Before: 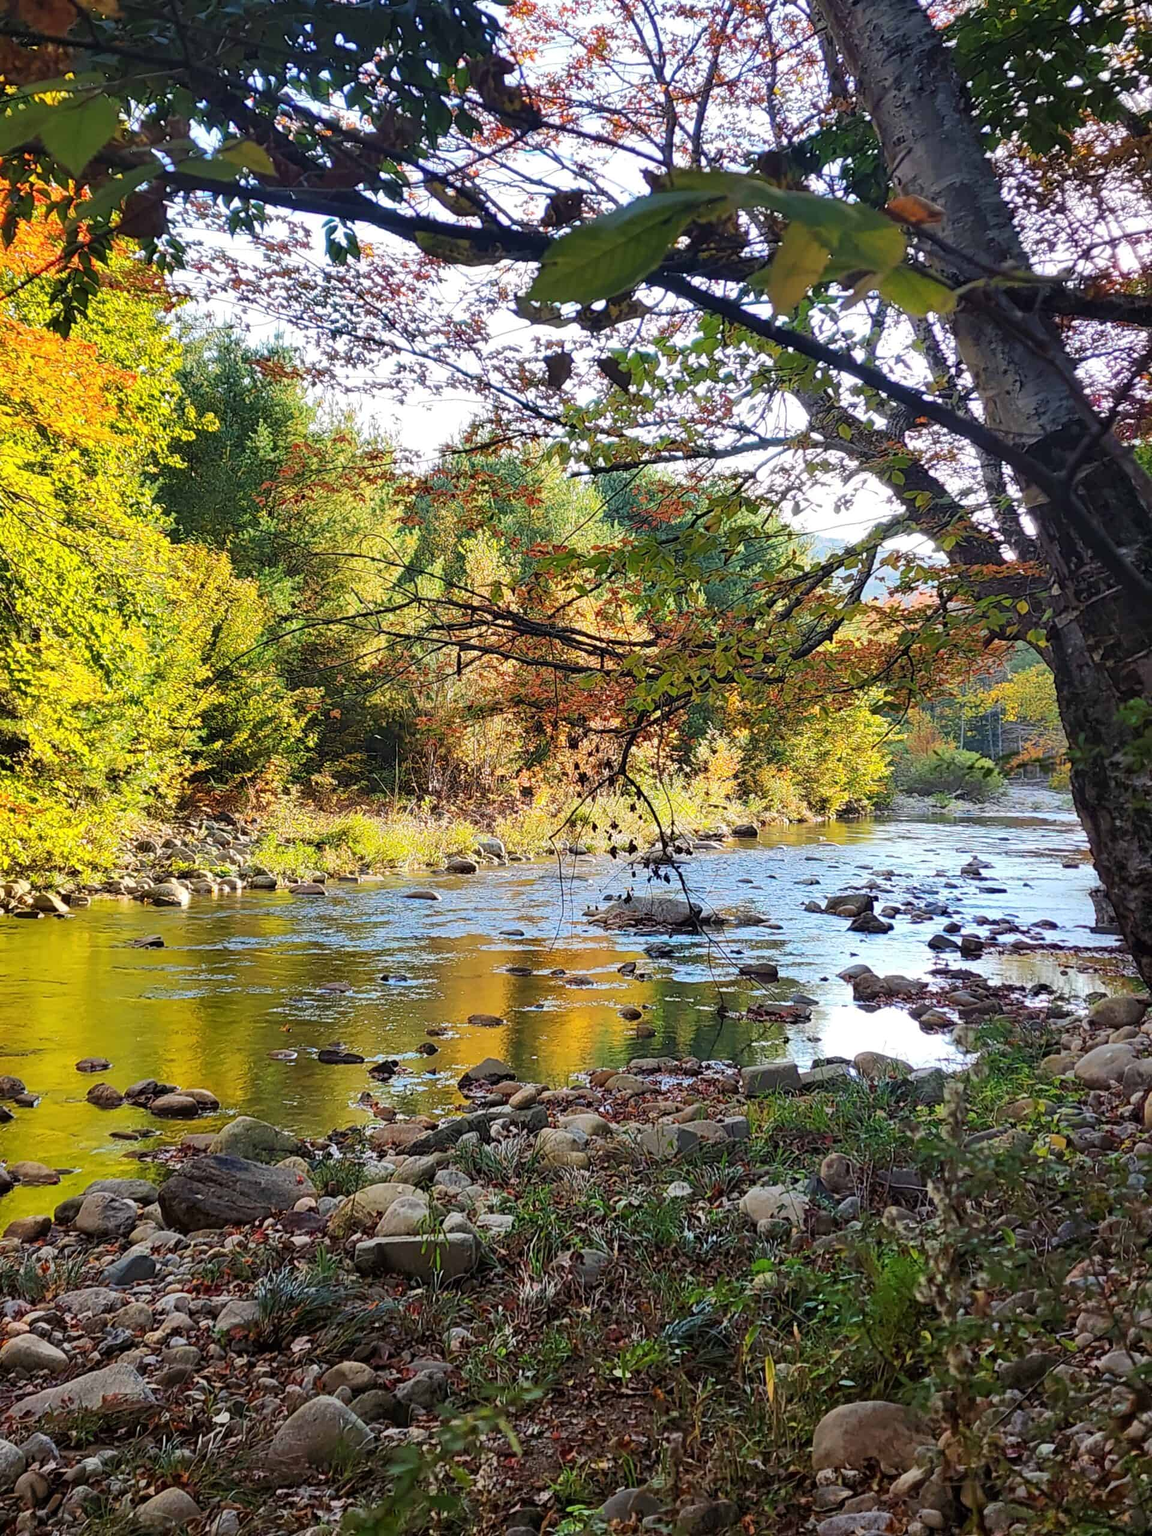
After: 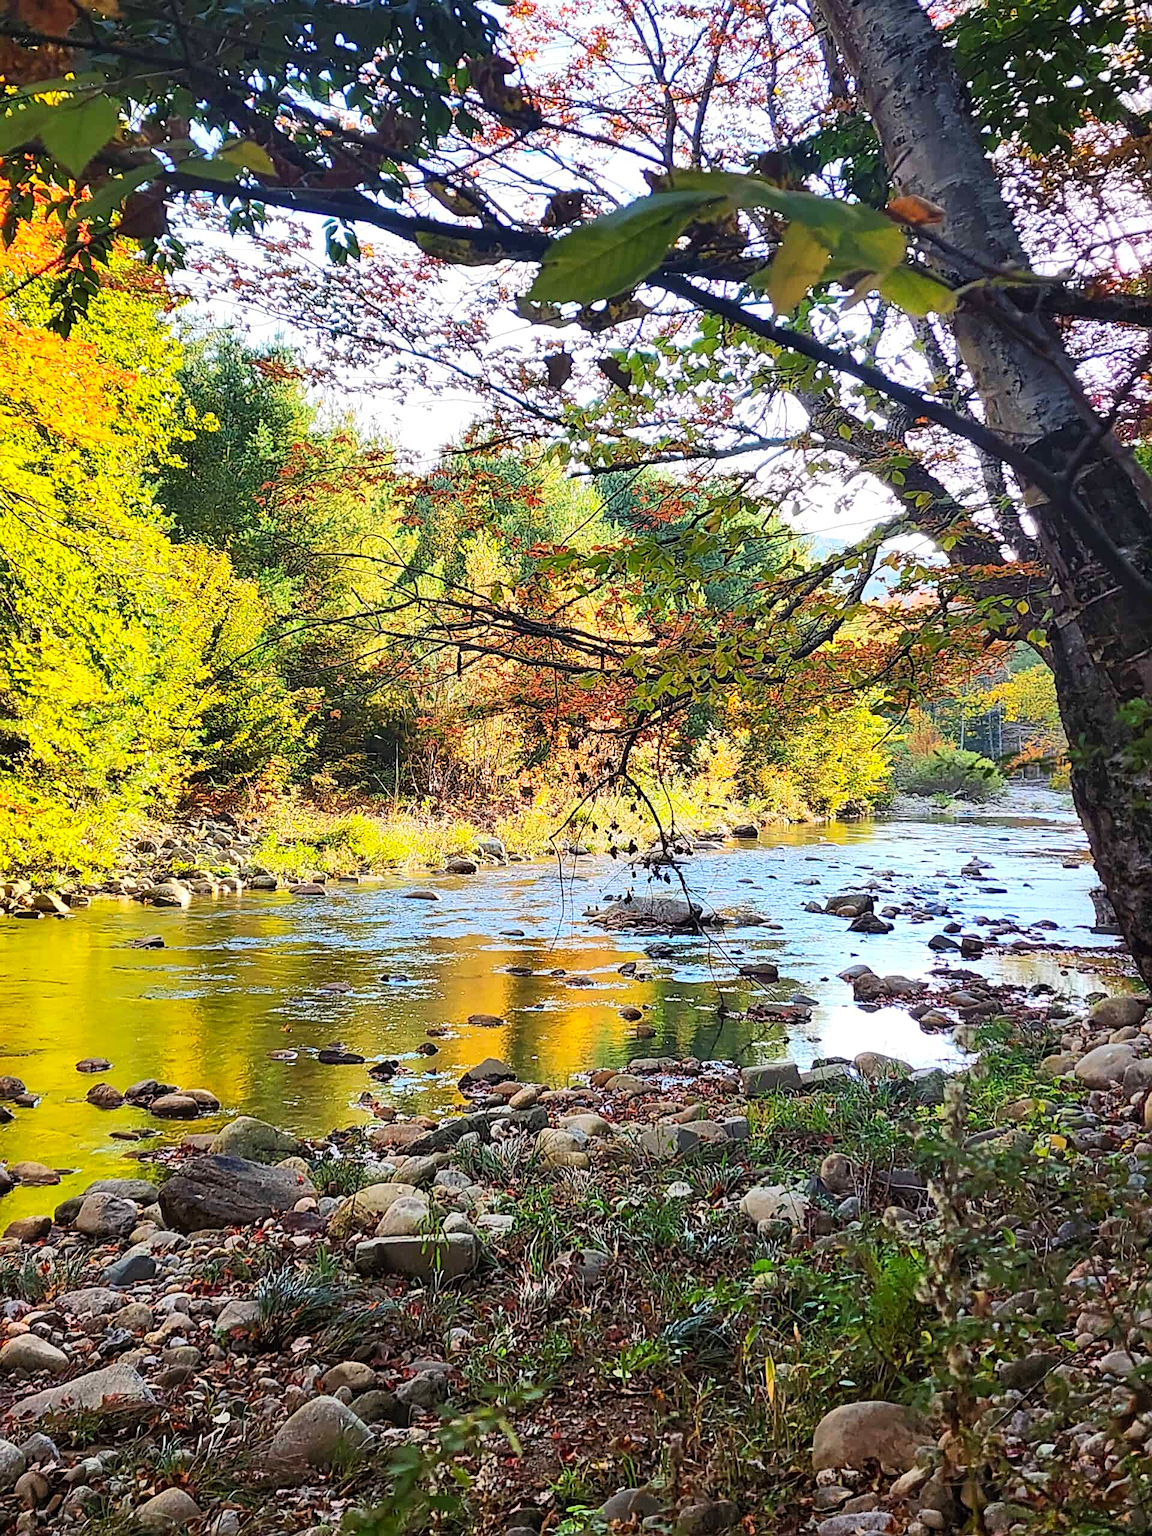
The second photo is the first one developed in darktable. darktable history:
sharpen: on, module defaults
contrast brightness saturation: contrast 0.2, brightness 0.16, saturation 0.22
